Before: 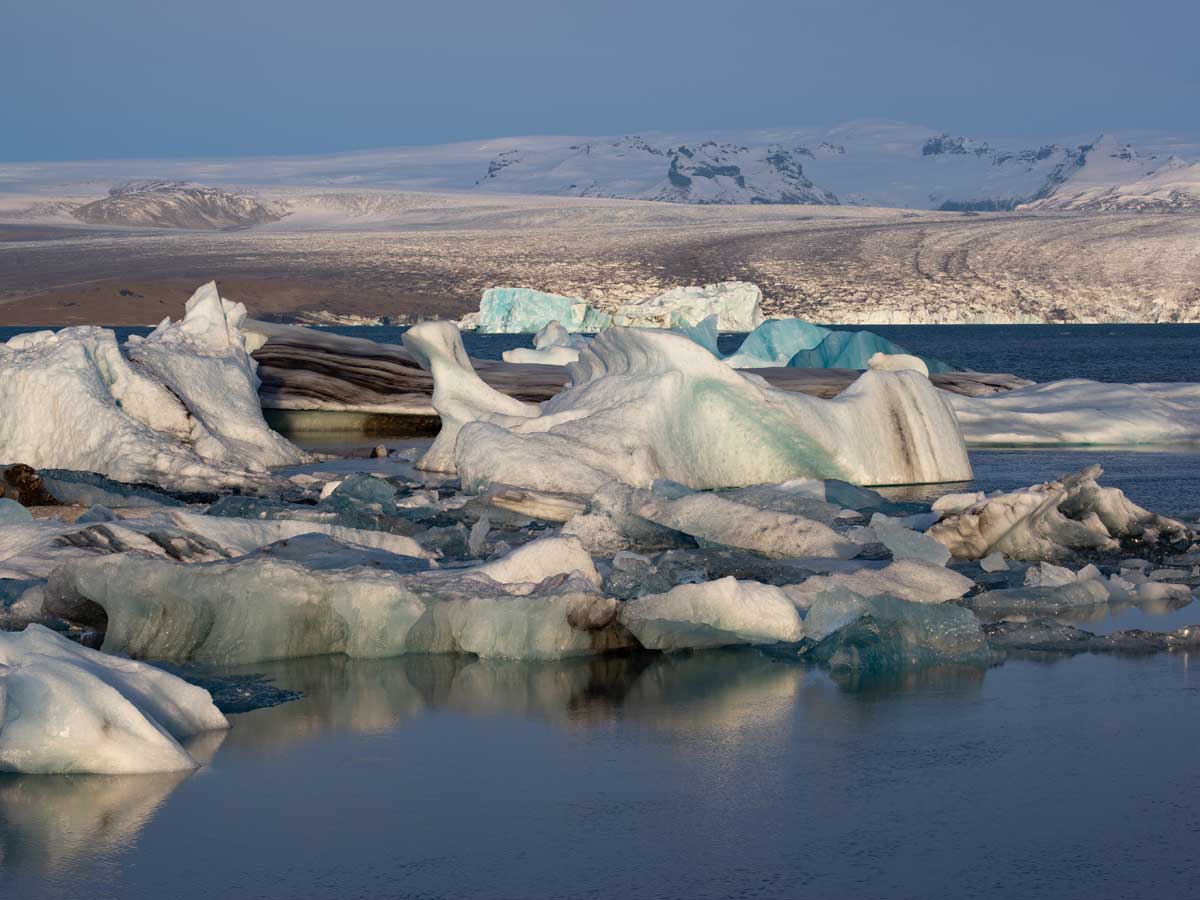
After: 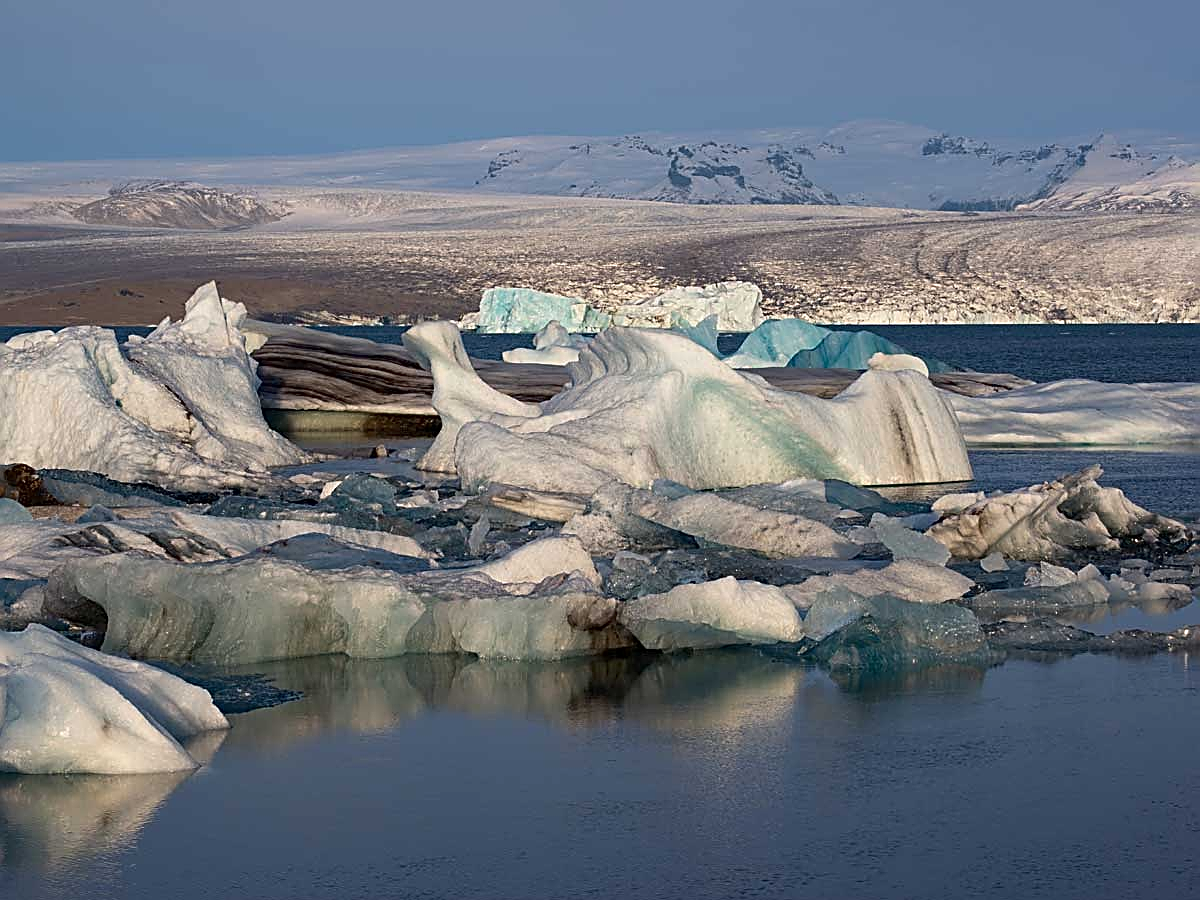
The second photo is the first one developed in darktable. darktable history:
contrast brightness saturation: contrast 0.07
white balance: emerald 1
sharpen: amount 1
